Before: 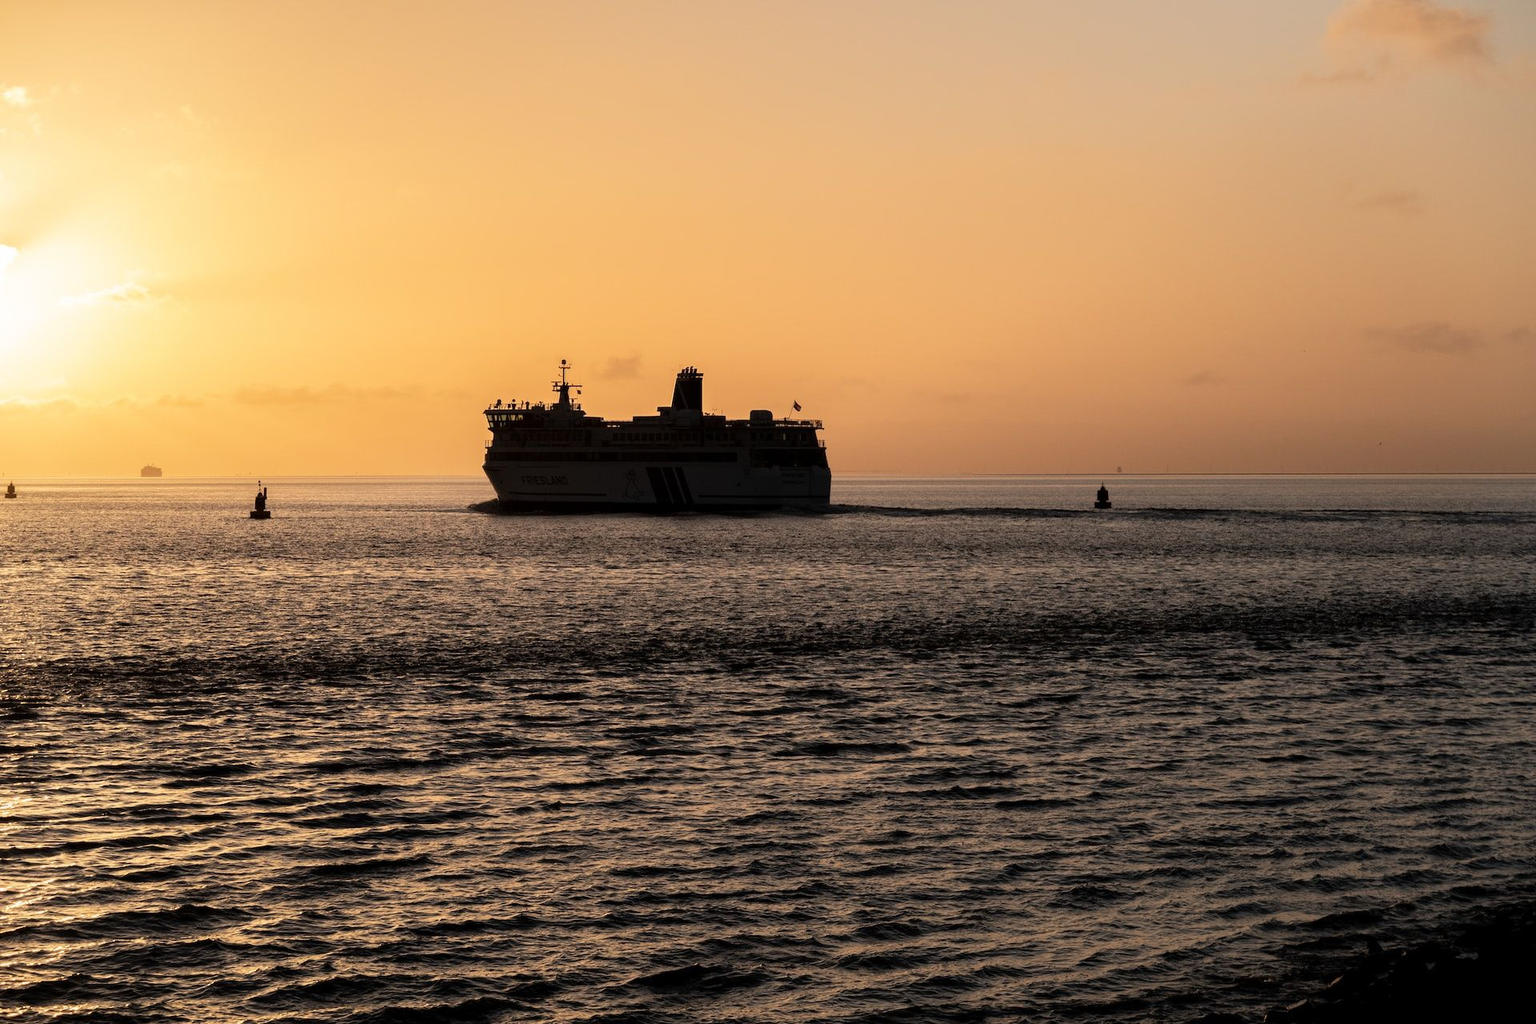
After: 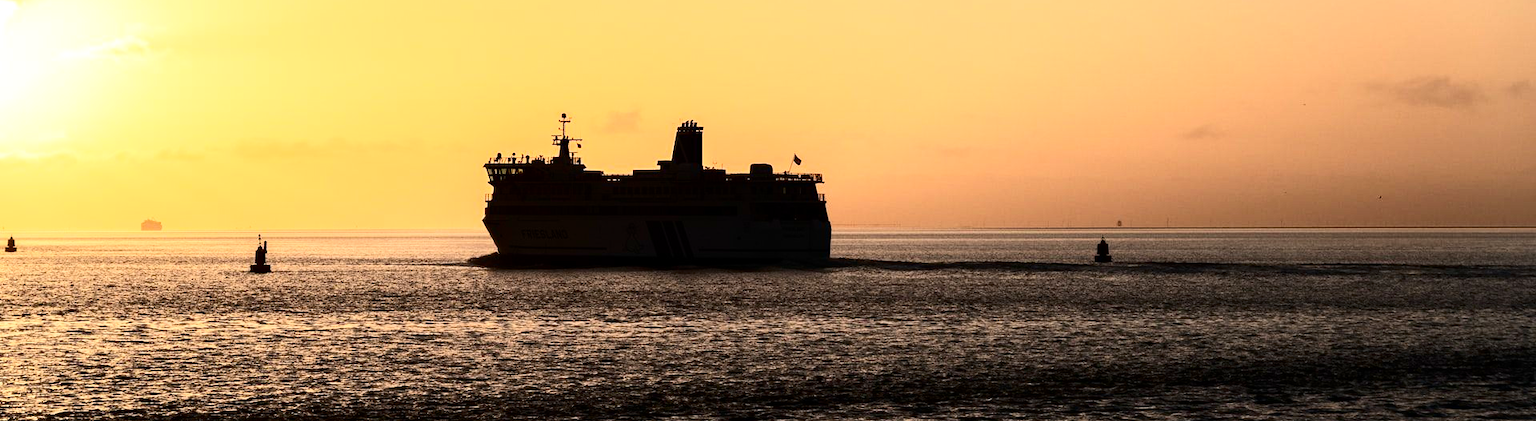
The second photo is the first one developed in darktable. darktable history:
crop and rotate: top 24.066%, bottom 34.757%
contrast brightness saturation: contrast 0.397, brightness 0.044, saturation 0.252
shadows and highlights: shadows 13.89, white point adjustment 1.24, highlights -0.67, highlights color adjustment 0.35%, soften with gaussian
